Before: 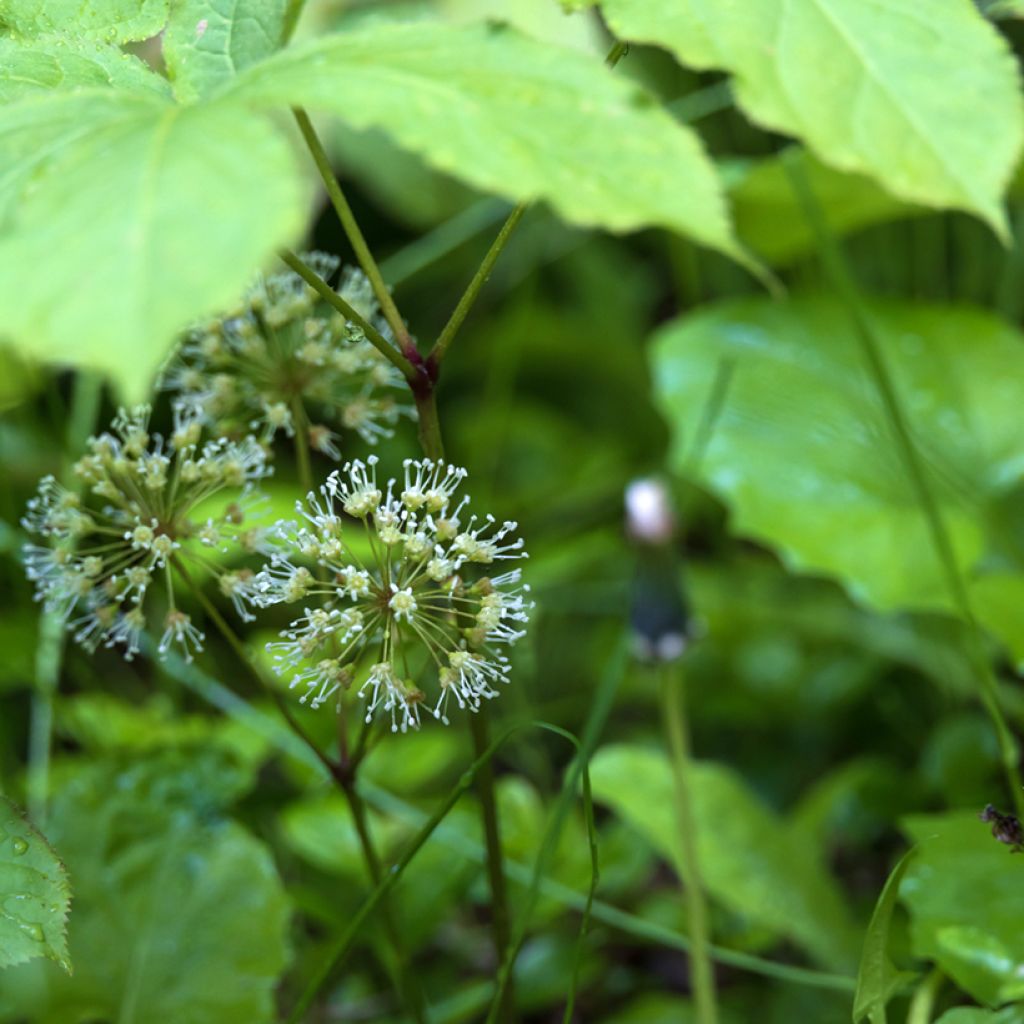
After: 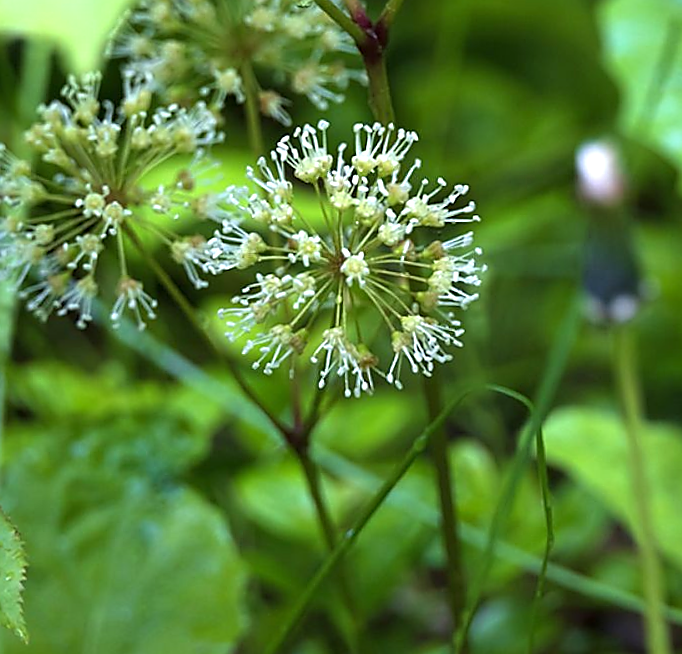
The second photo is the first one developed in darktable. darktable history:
exposure: exposure 0.4 EV, compensate highlight preservation false
rotate and perspective: rotation -1.42°, crop left 0.016, crop right 0.984, crop top 0.035, crop bottom 0.965
sharpen: radius 1.4, amount 1.25, threshold 0.7
crop and rotate: angle -0.82°, left 3.85%, top 31.828%, right 27.992%
